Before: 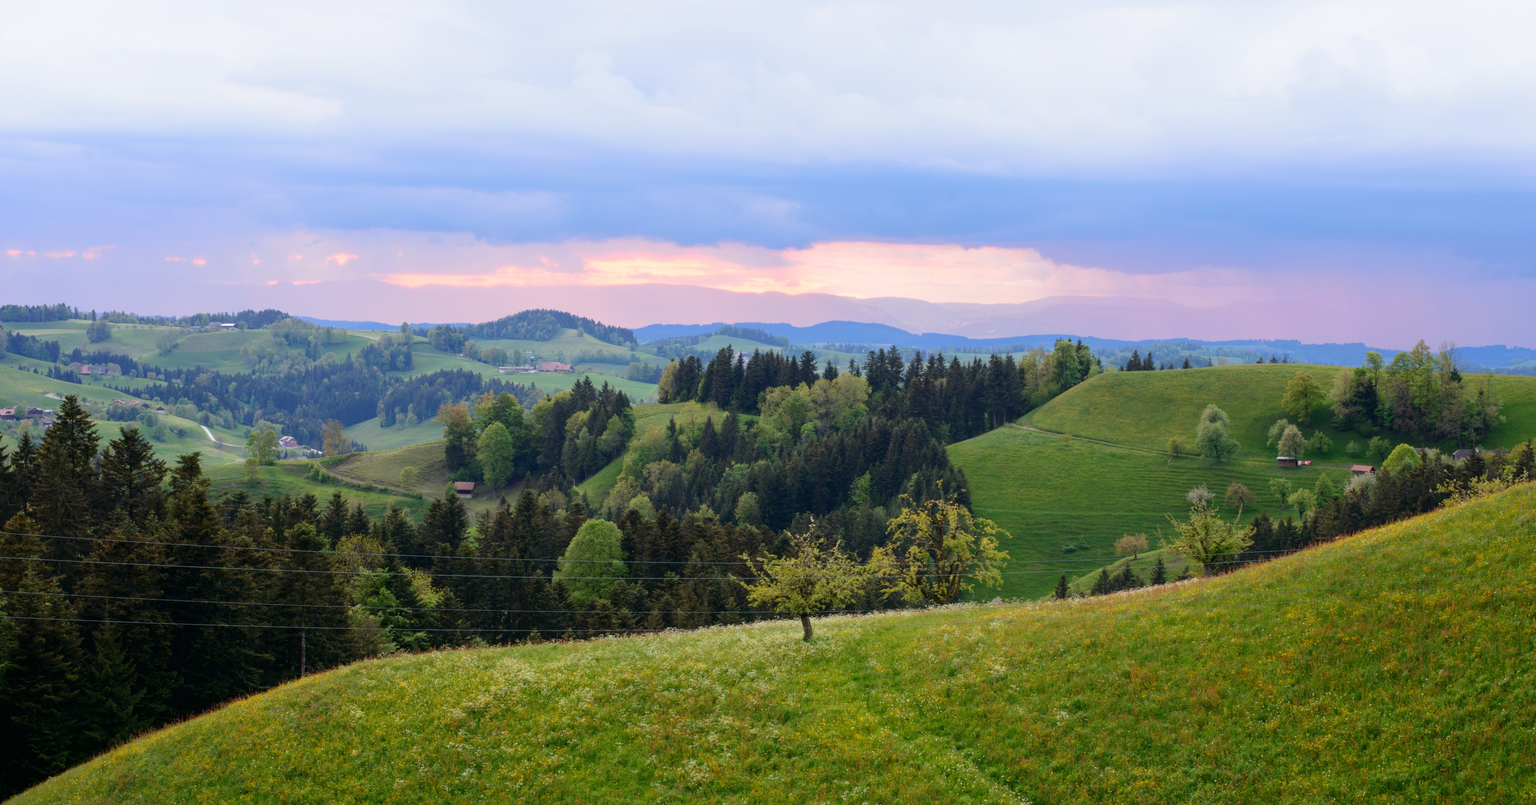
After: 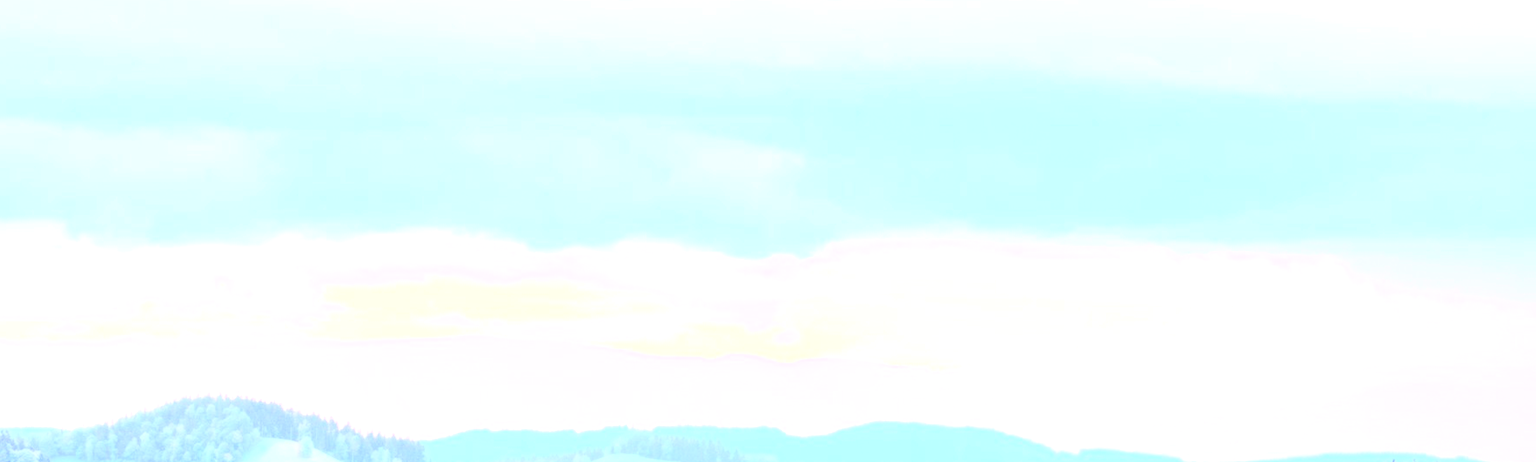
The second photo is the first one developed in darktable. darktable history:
exposure: black level correction 0, exposure 1.467 EV, compensate highlight preservation false
crop: left 29.027%, top 16.783%, right 26.841%, bottom 57.853%
contrast brightness saturation: contrast 0.39, brightness 0.512
local contrast: on, module defaults
